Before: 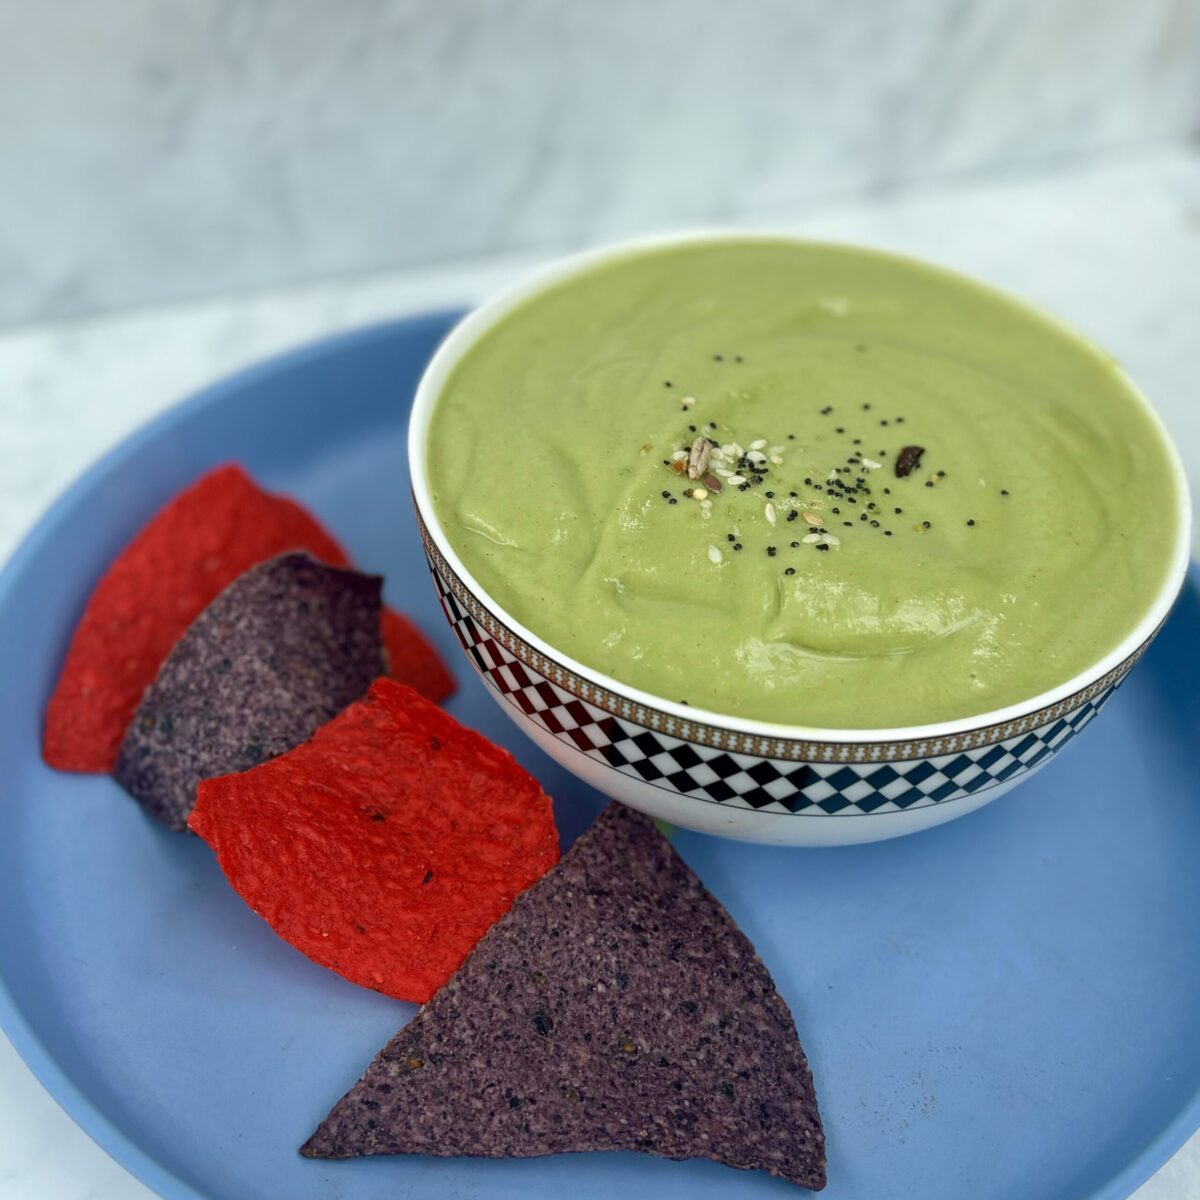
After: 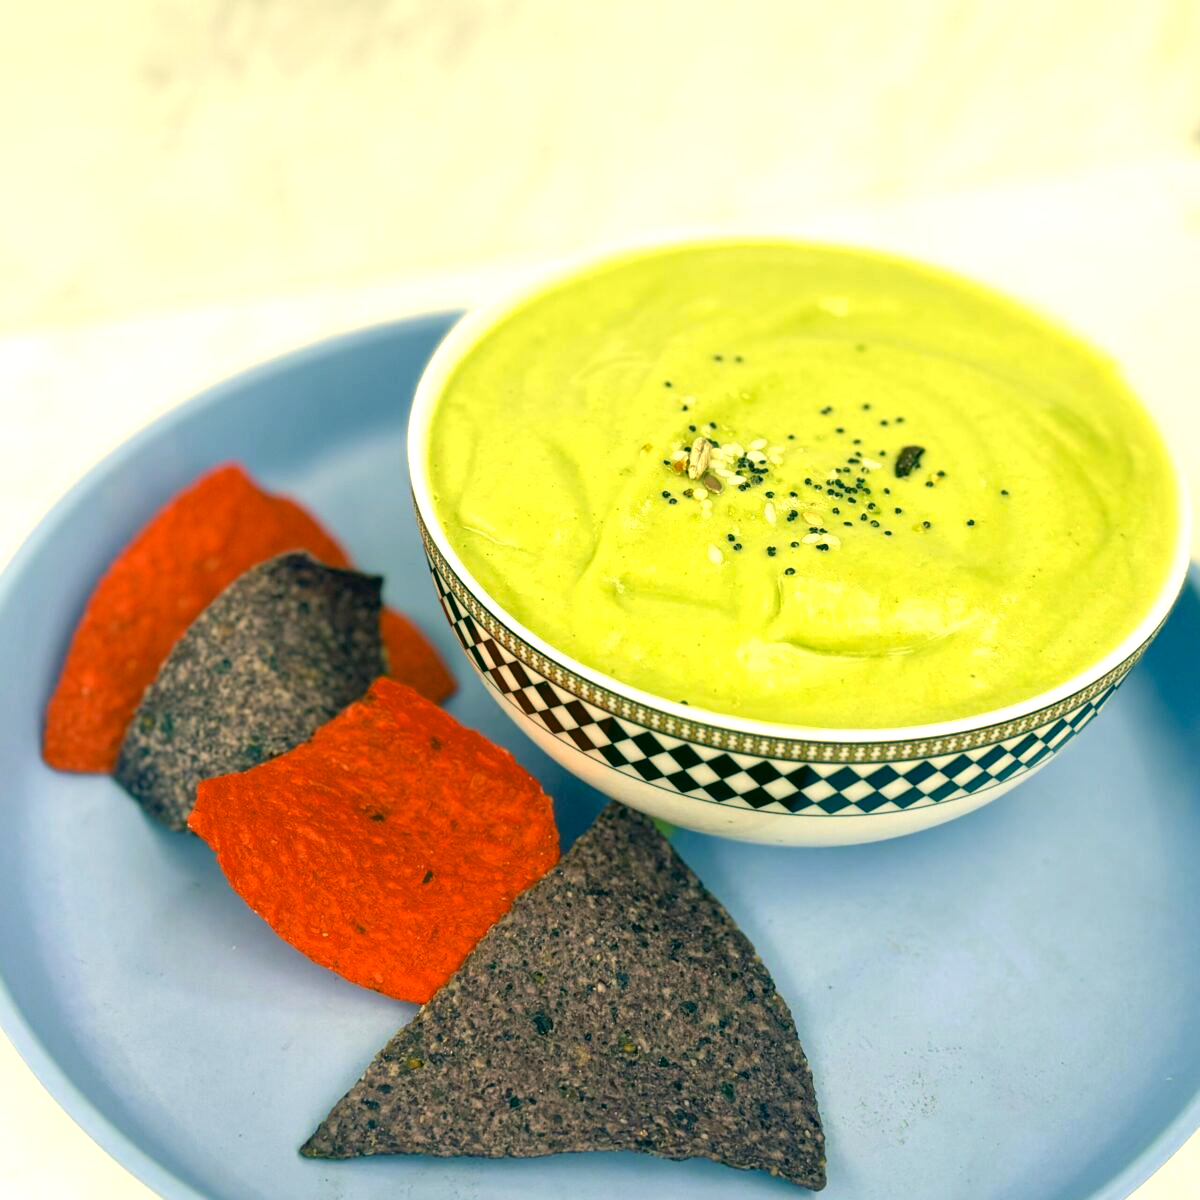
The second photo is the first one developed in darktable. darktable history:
exposure: black level correction 0, exposure 1.1 EV, compensate exposure bias true, compensate highlight preservation false
color correction: highlights a* 5.62, highlights b* 33.57, shadows a* -25.86, shadows b* 4.02
